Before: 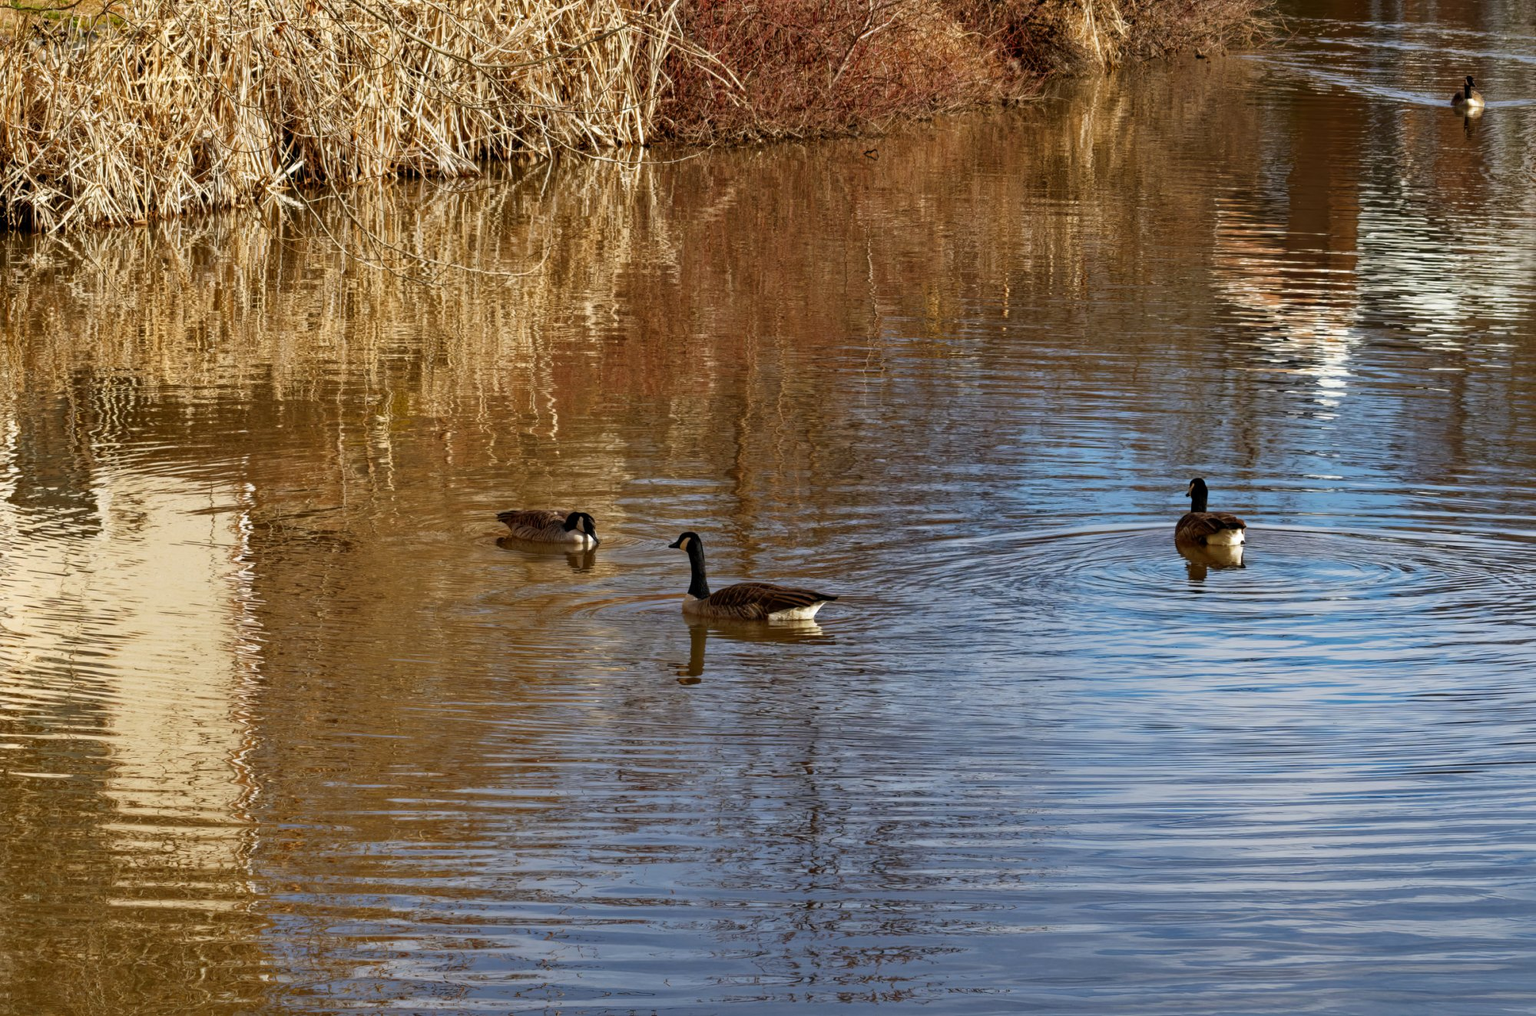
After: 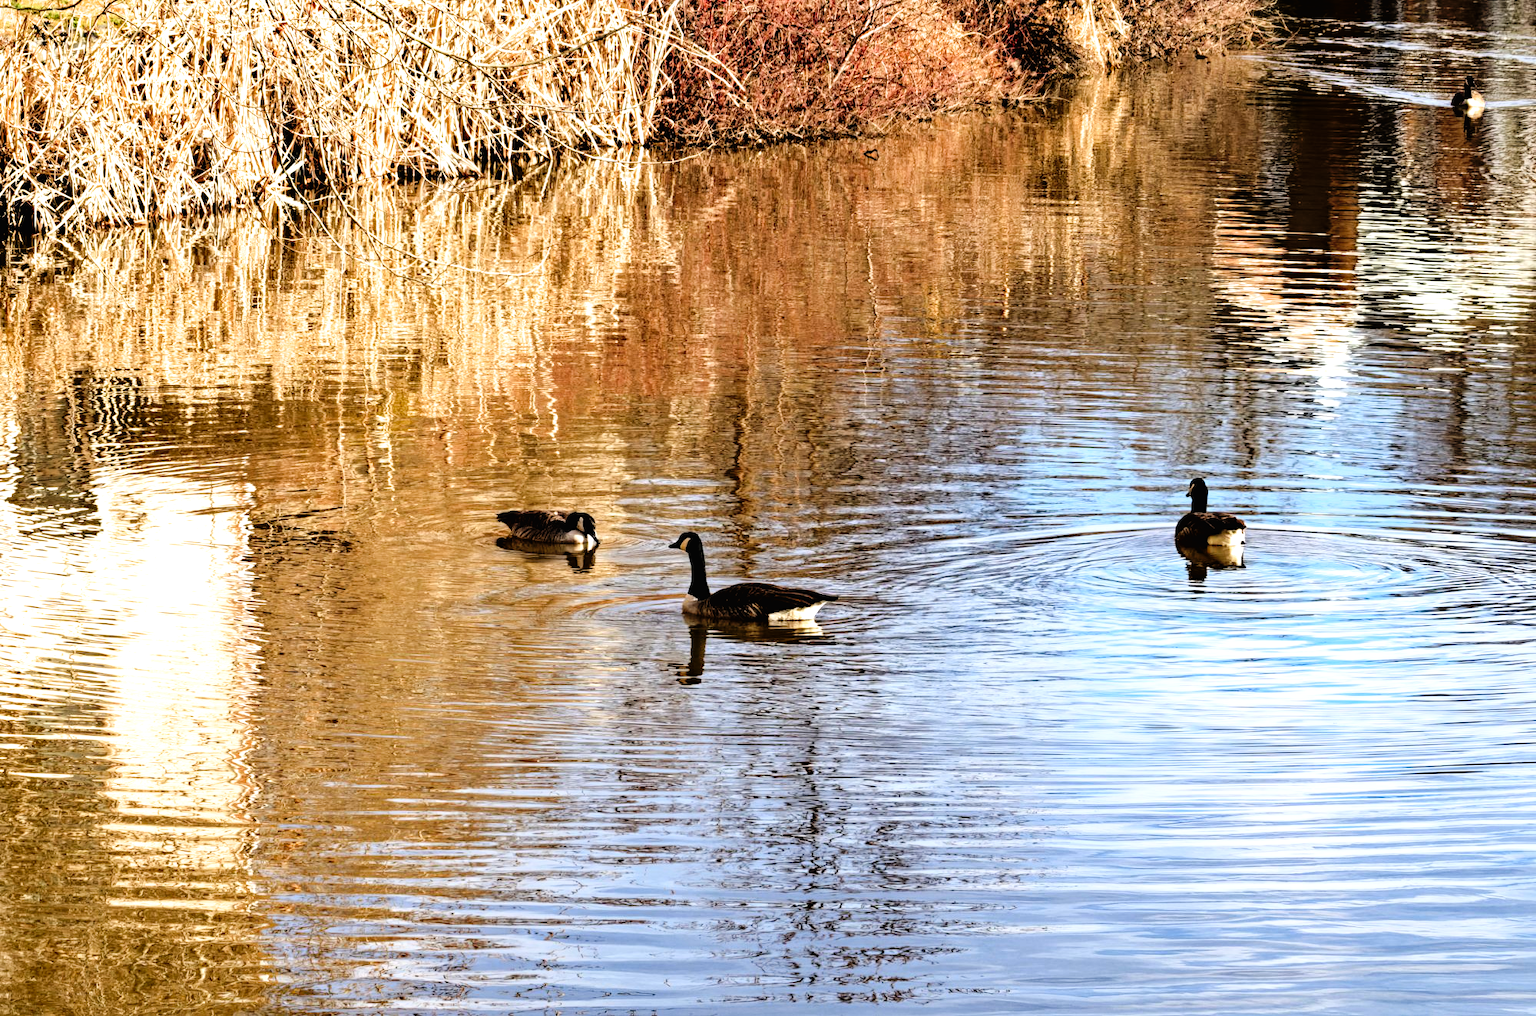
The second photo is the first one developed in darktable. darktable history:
tone equalizer: -8 EV -0.724 EV, -7 EV -0.709 EV, -6 EV -0.597 EV, -5 EV -0.421 EV, -3 EV 0.379 EV, -2 EV 0.6 EV, -1 EV 0.694 EV, +0 EV 0.747 EV
levels: levels [0, 0.397, 0.955]
filmic rgb: black relative exposure -3.76 EV, white relative exposure 2.41 EV, dynamic range scaling -50%, hardness 3.47, latitude 30.55%, contrast 1.79
